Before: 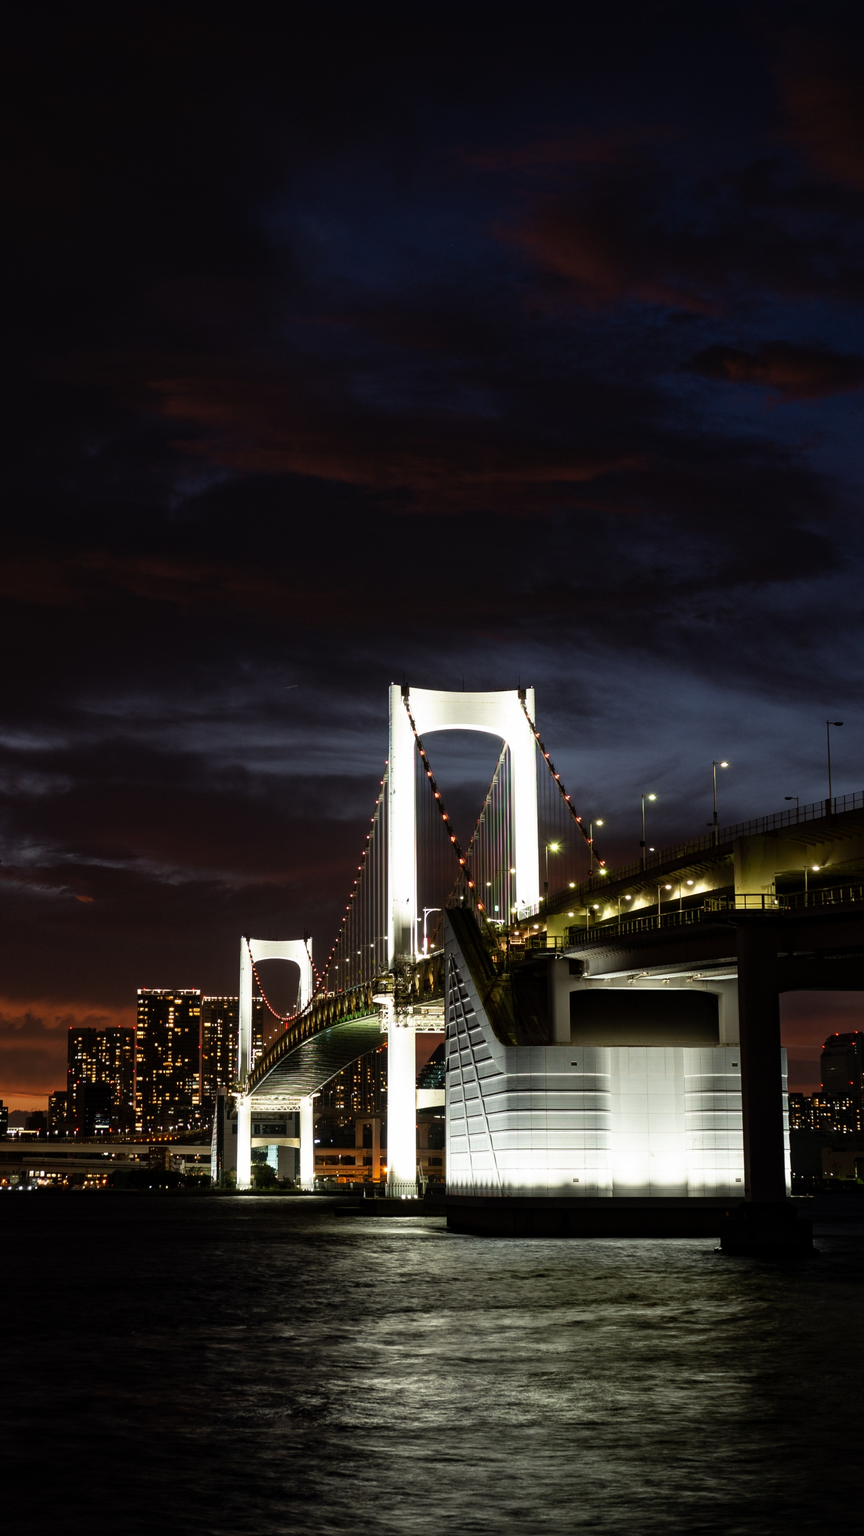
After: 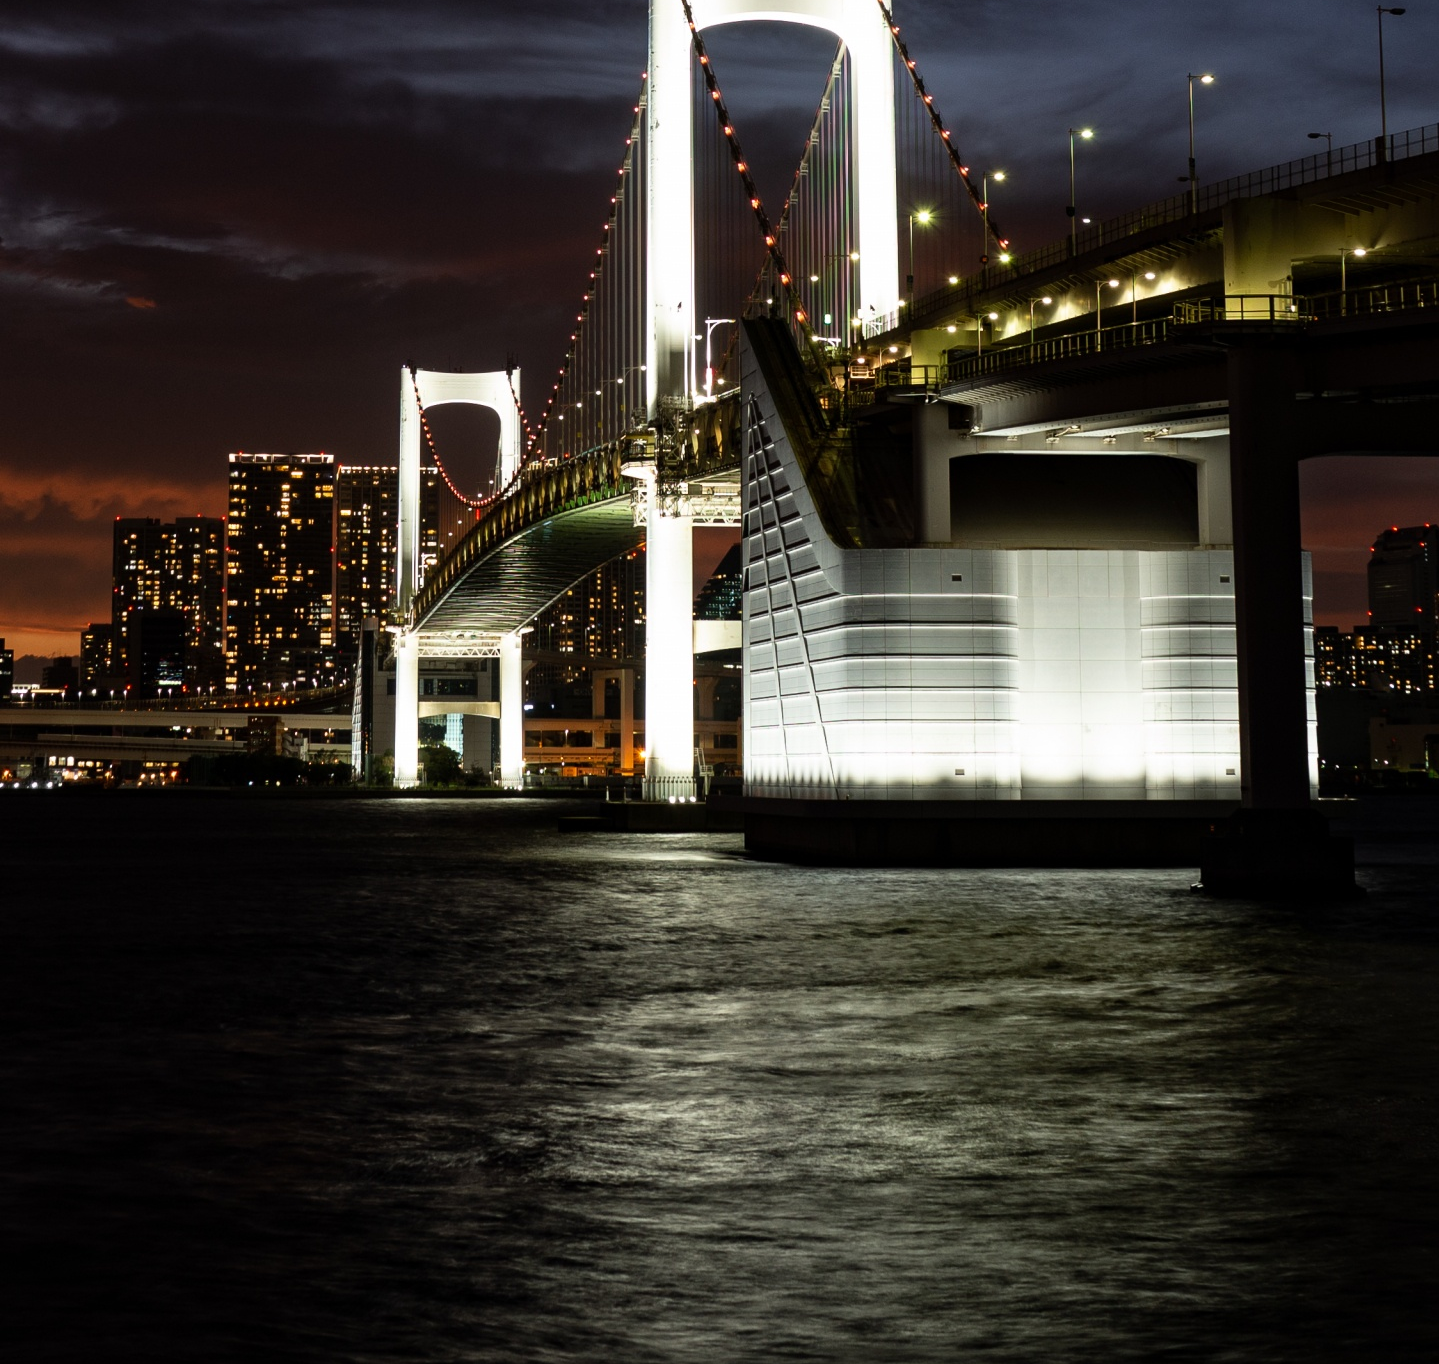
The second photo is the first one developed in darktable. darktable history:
crop and rotate: top 46.685%, right 0.038%
